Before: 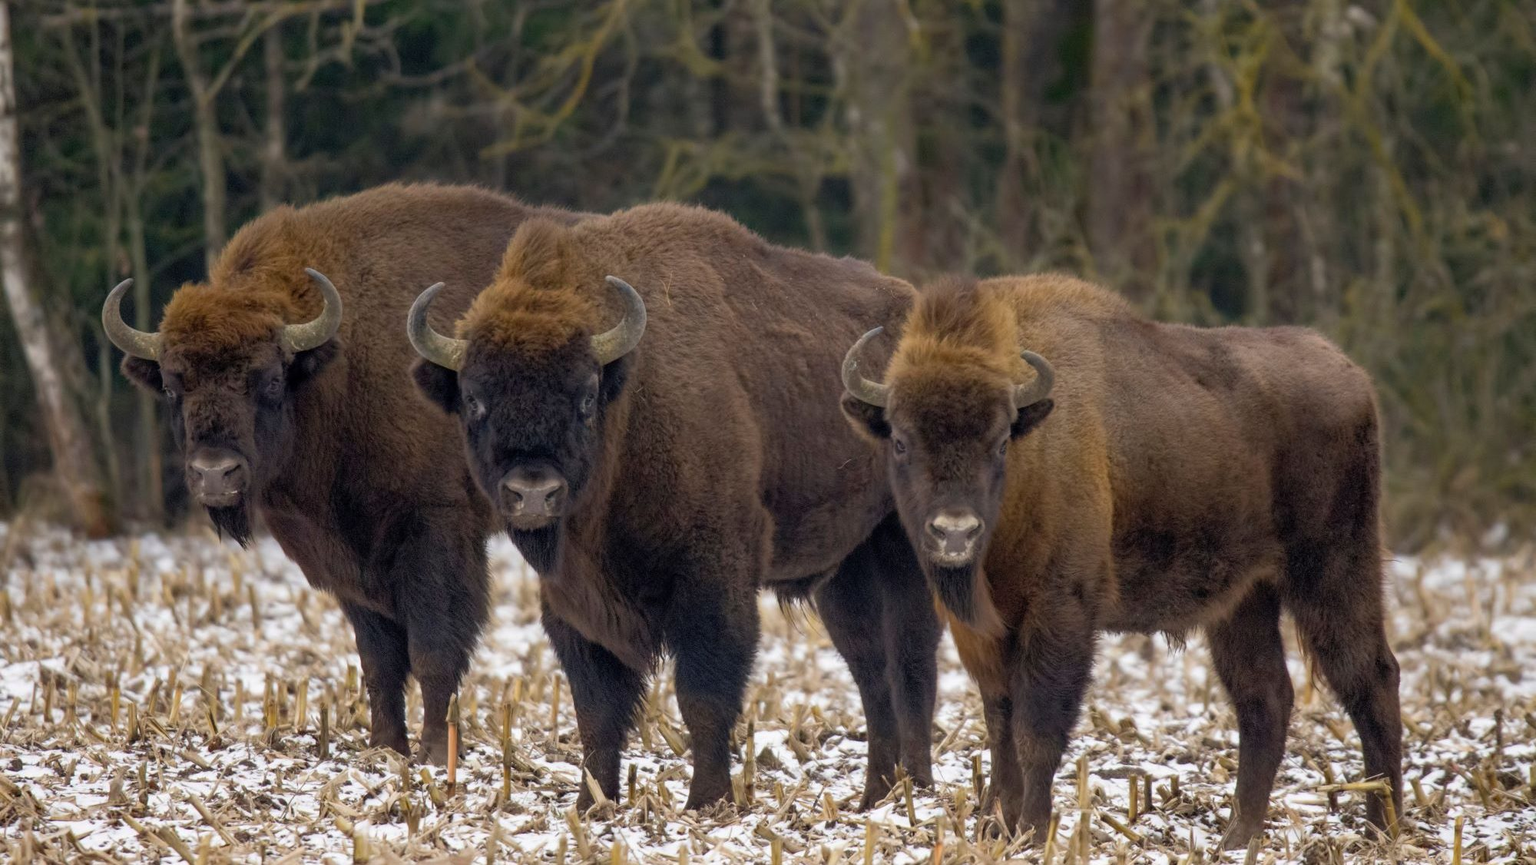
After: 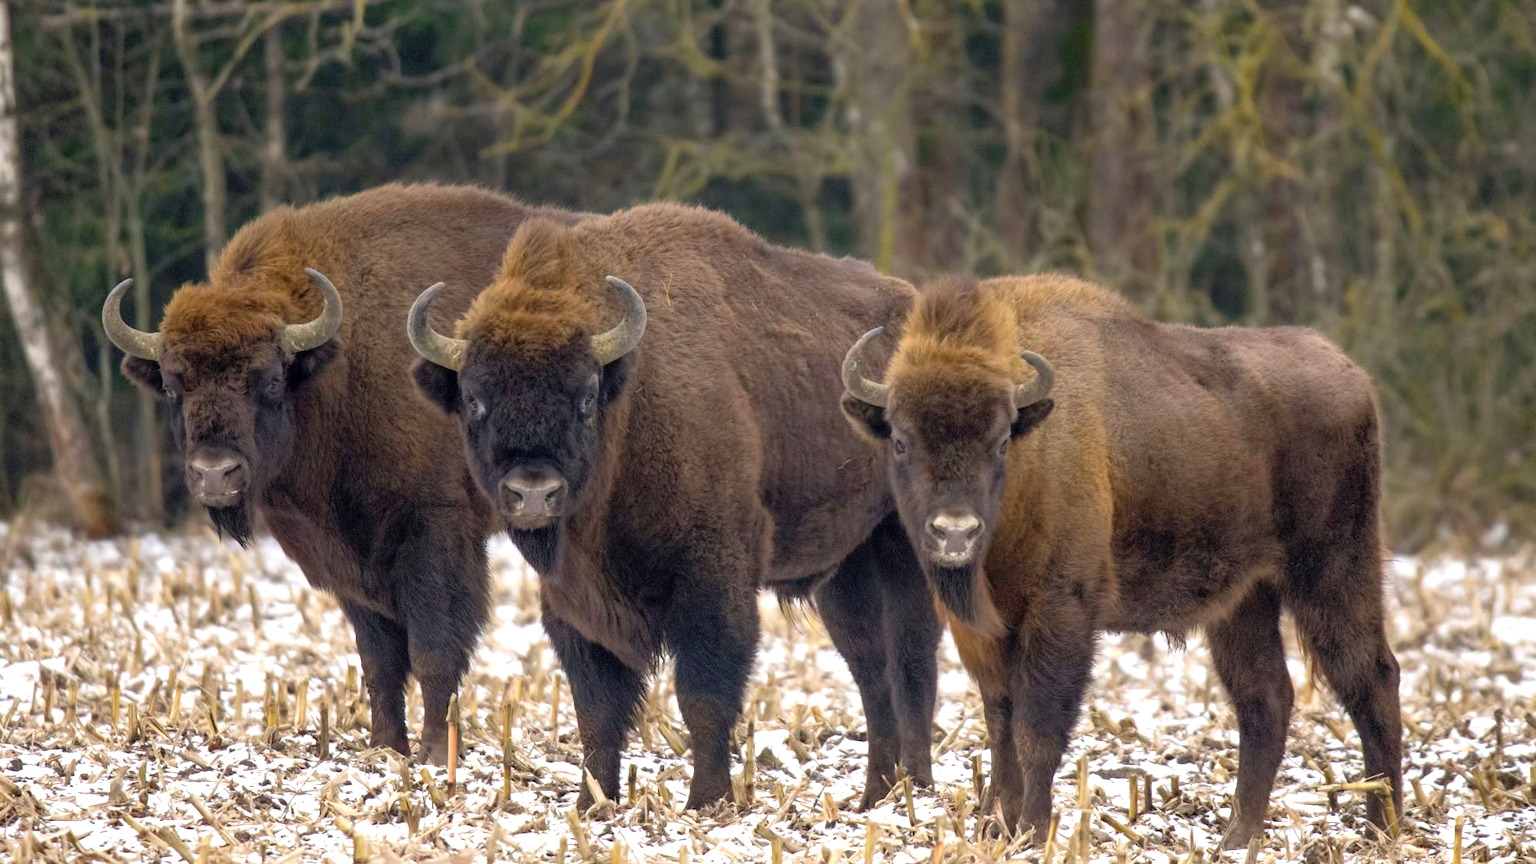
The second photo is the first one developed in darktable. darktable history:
exposure: exposure 0.692 EV, compensate highlight preservation false
